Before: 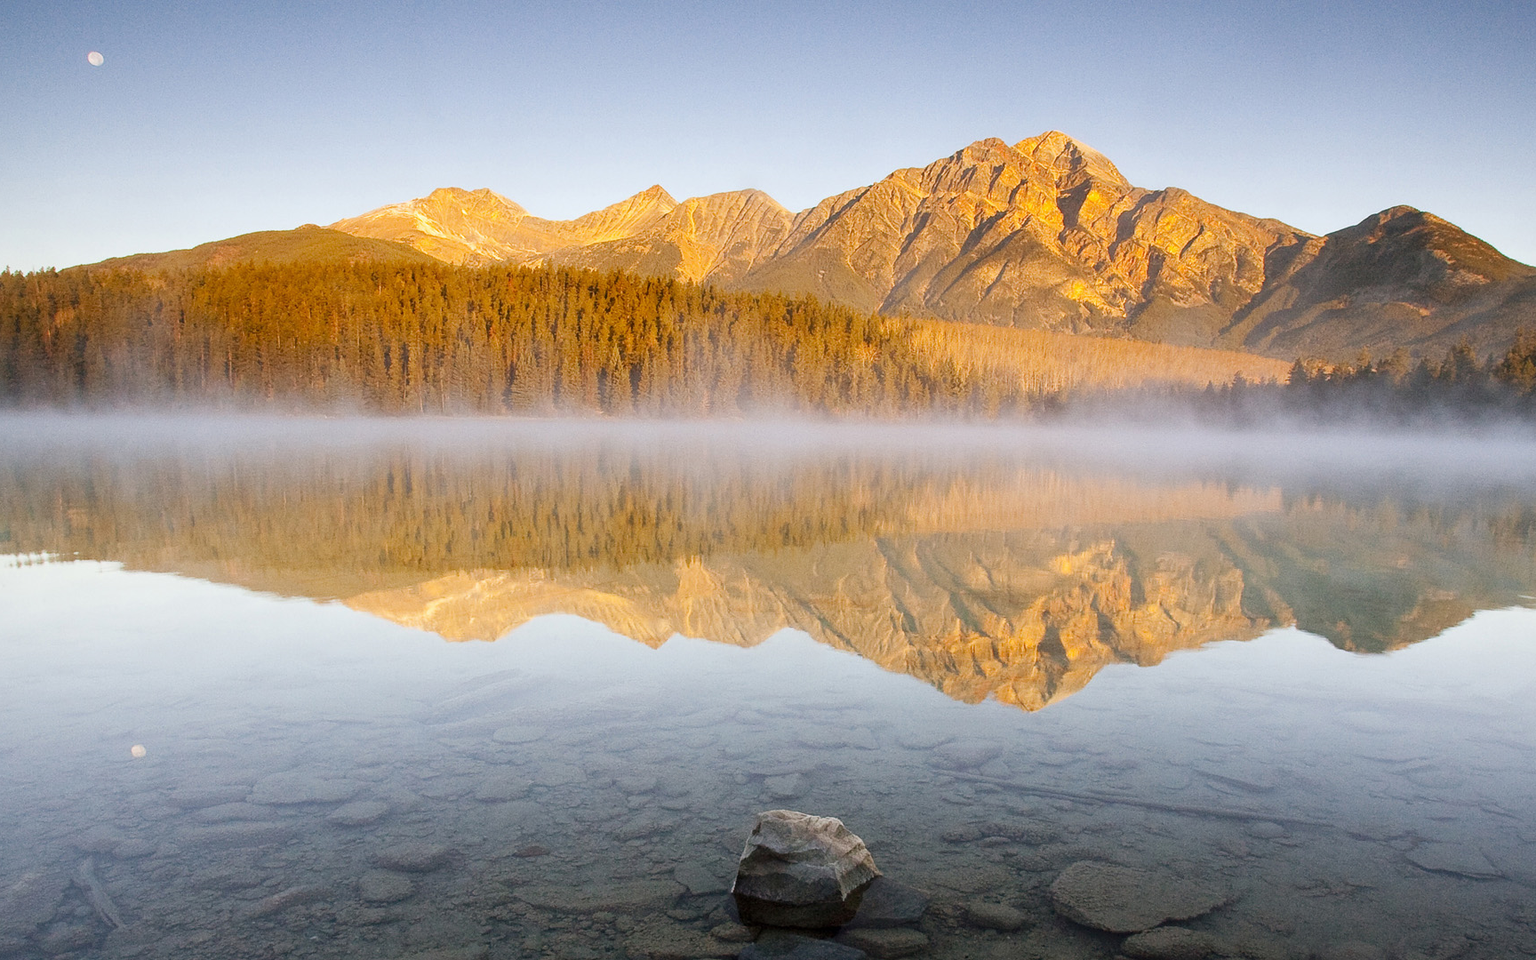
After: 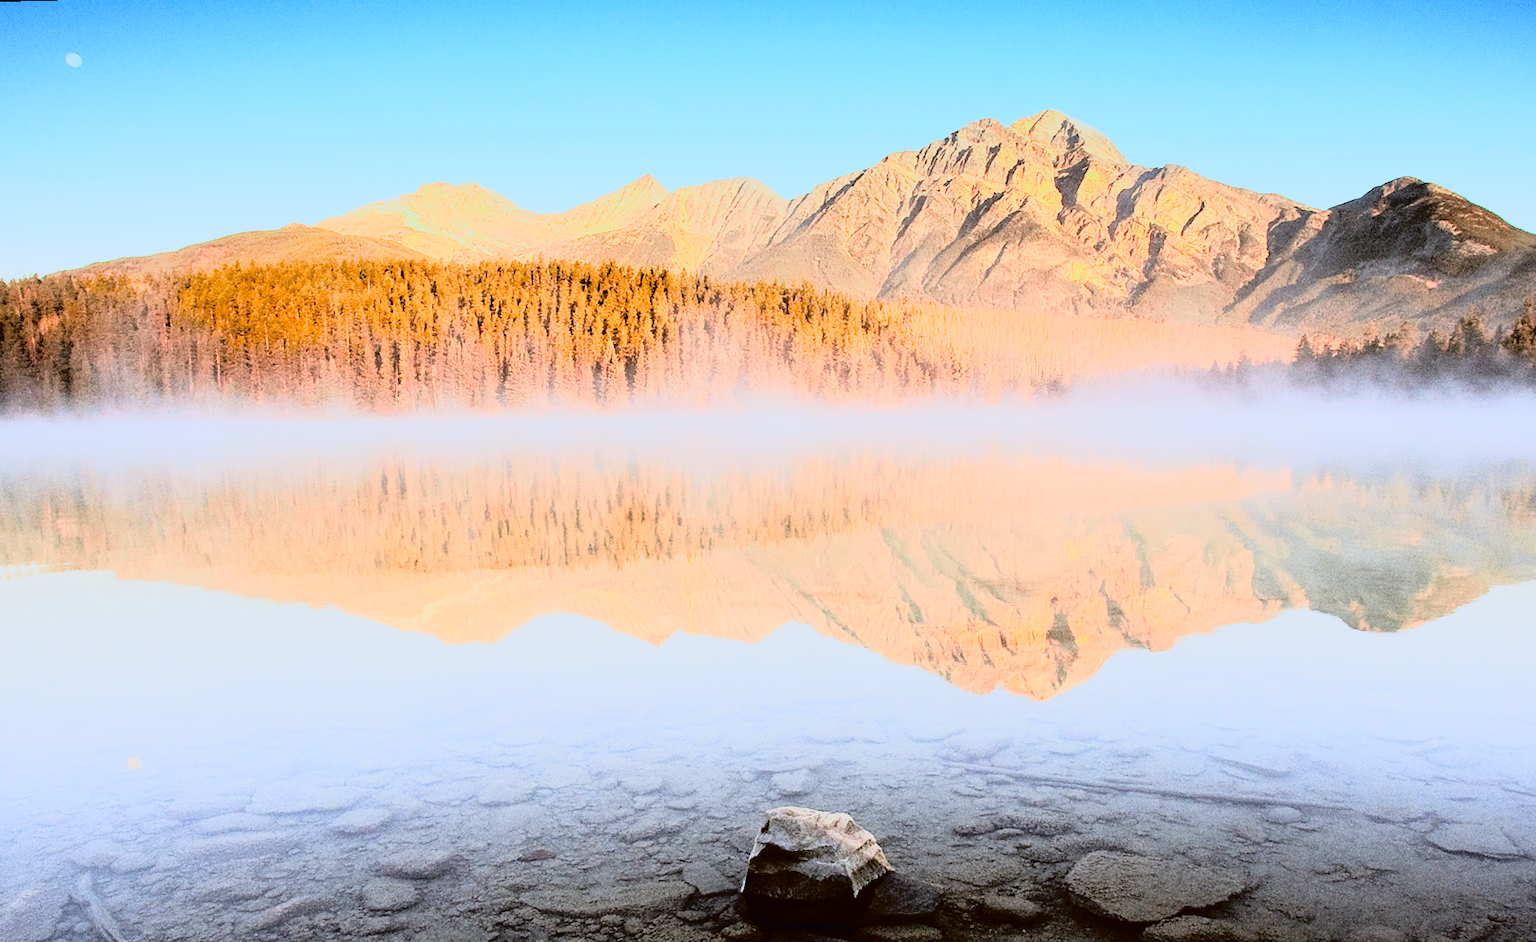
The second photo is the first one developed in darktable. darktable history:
rotate and perspective: rotation -1.42°, crop left 0.016, crop right 0.984, crop top 0.035, crop bottom 0.965
rgb curve: curves: ch0 [(0, 0) (0.21, 0.15) (0.24, 0.21) (0.5, 0.75) (0.75, 0.96) (0.89, 0.99) (1, 1)]; ch1 [(0, 0.02) (0.21, 0.13) (0.25, 0.2) (0.5, 0.67) (0.75, 0.9) (0.89, 0.97) (1, 1)]; ch2 [(0, 0.02) (0.21, 0.13) (0.25, 0.2) (0.5, 0.67) (0.75, 0.9) (0.89, 0.97) (1, 1)], compensate middle gray true
tone curve: curves: ch0 [(0, 0.009) (0.105, 0.054) (0.195, 0.132) (0.289, 0.278) (0.384, 0.391) (0.513, 0.53) (0.66, 0.667) (0.895, 0.863) (1, 0.919)]; ch1 [(0, 0) (0.161, 0.092) (0.35, 0.33) (0.403, 0.395) (0.456, 0.469) (0.502, 0.499) (0.519, 0.514) (0.576, 0.584) (0.642, 0.658) (0.701, 0.742) (1, 0.942)]; ch2 [(0, 0) (0.371, 0.362) (0.437, 0.437) (0.501, 0.5) (0.53, 0.528) (0.569, 0.564) (0.619, 0.58) (0.883, 0.752) (1, 0.929)], color space Lab, independent channels, preserve colors none
graduated density: density 2.02 EV, hardness 44%, rotation 0.374°, offset 8.21, hue 208.8°, saturation 97%
color balance: lift [1, 1.015, 1.004, 0.985], gamma [1, 0.958, 0.971, 1.042], gain [1, 0.956, 0.977, 1.044]
